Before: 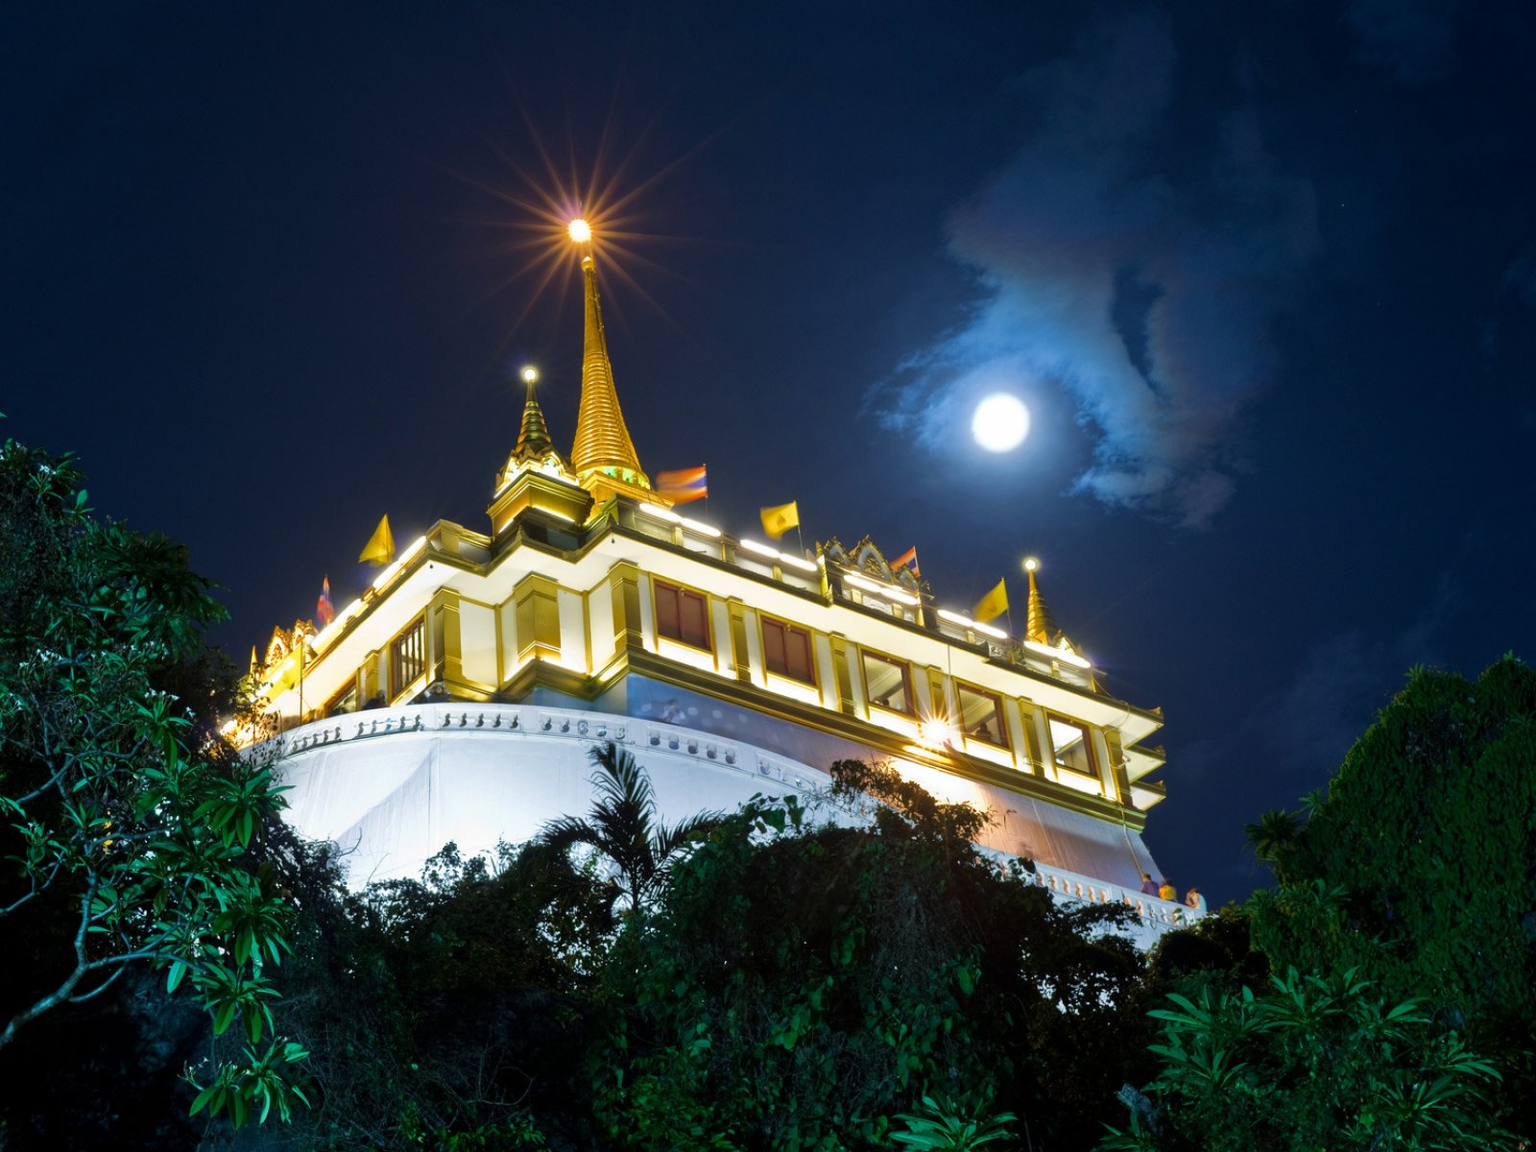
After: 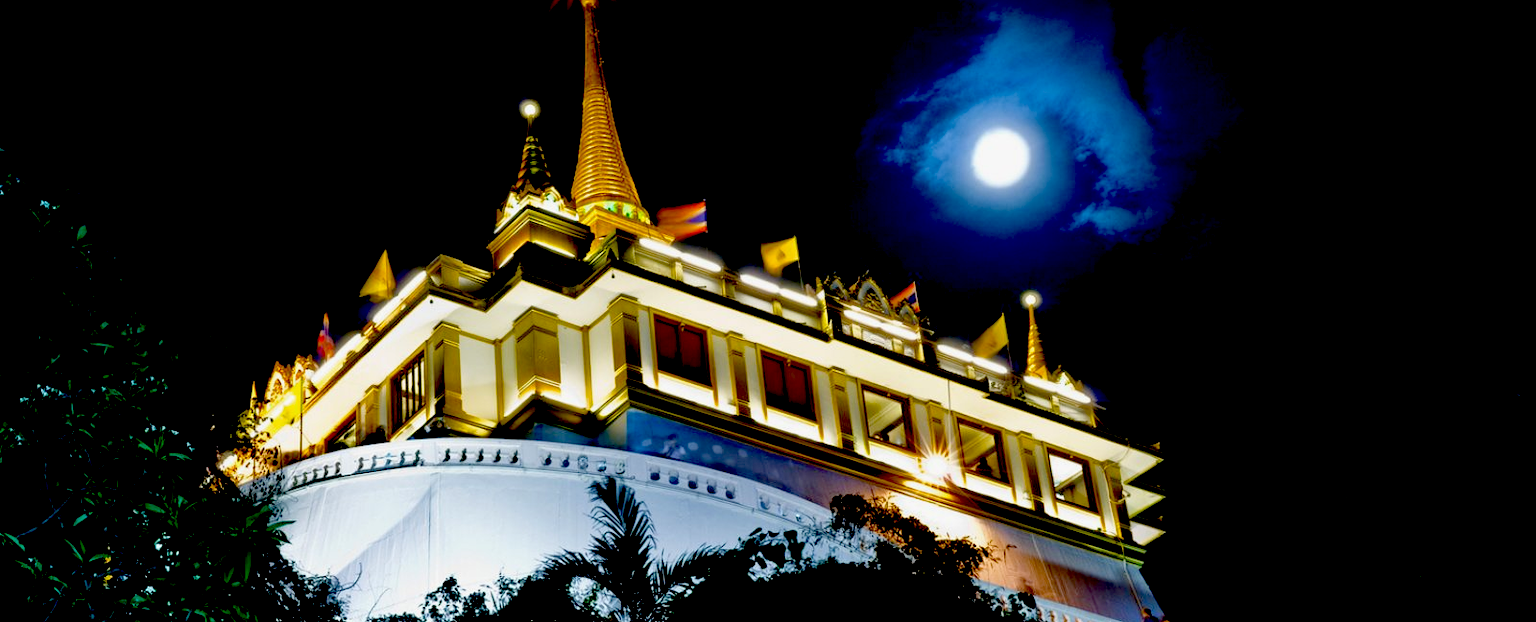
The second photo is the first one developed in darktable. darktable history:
crop and rotate: top 23.036%, bottom 22.935%
exposure: black level correction 0.099, exposure -0.084 EV, compensate highlight preservation false
